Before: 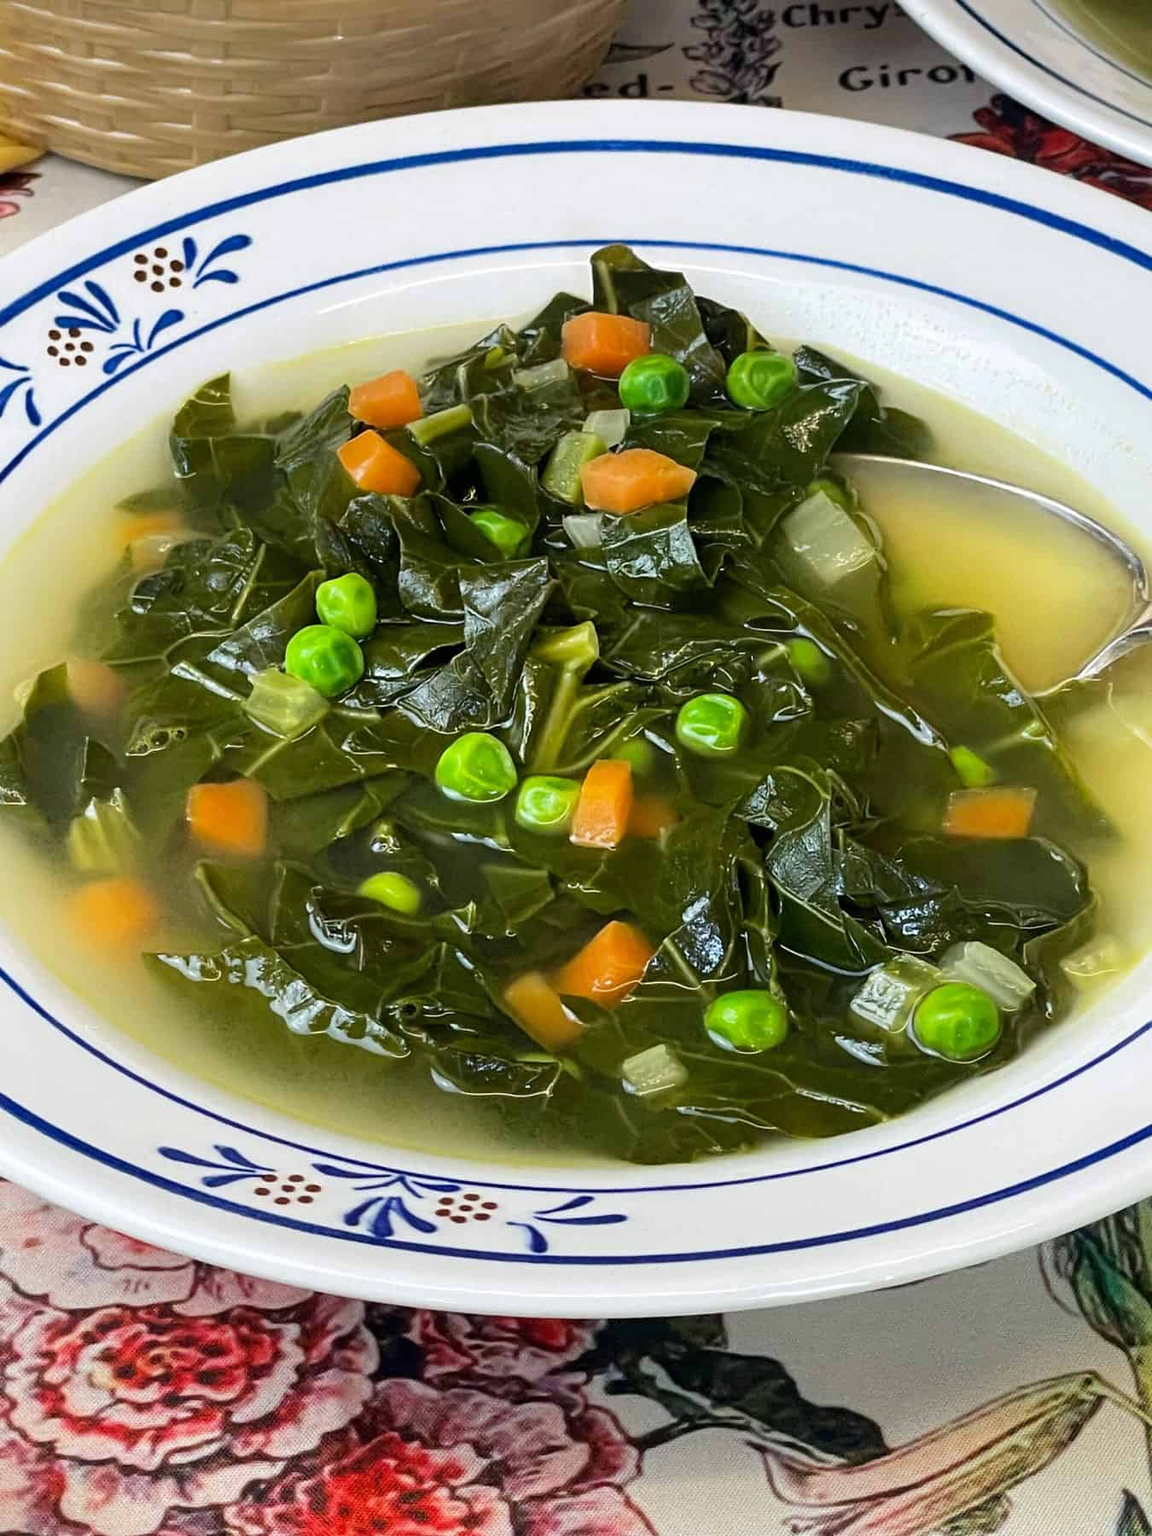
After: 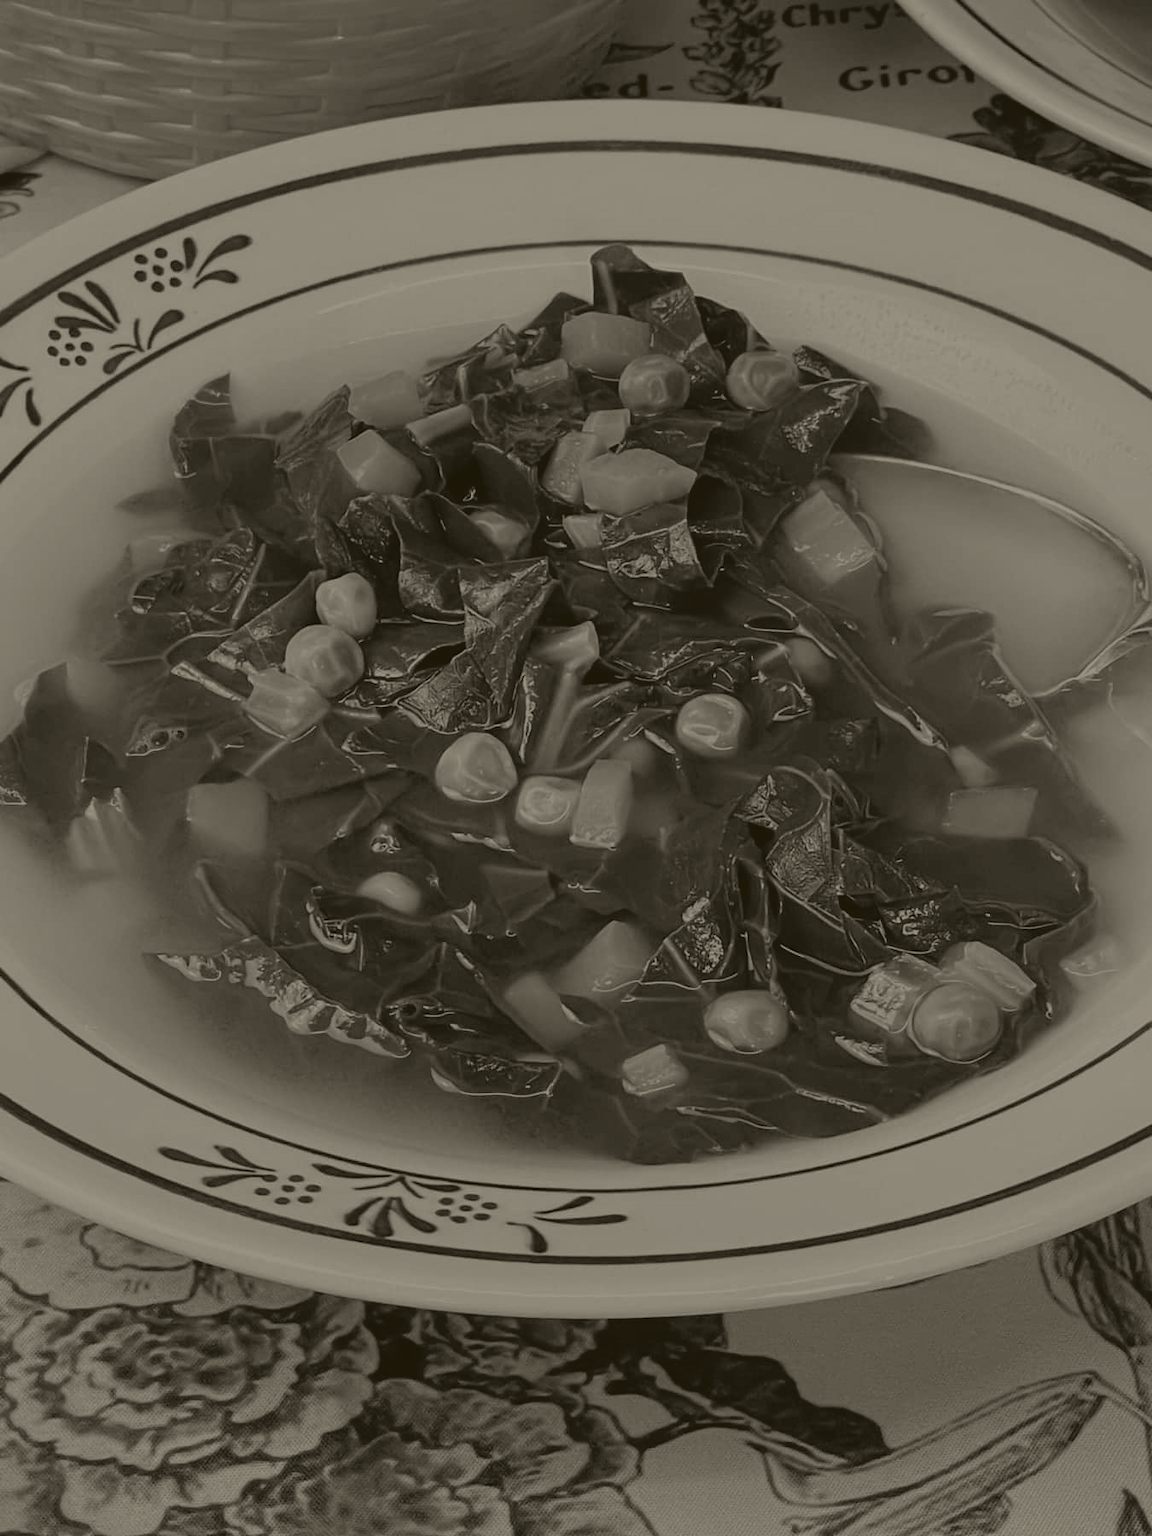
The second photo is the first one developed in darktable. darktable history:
white balance: red 1.009, blue 1.027
exposure: black level correction 0.009, exposure -0.637 EV, compensate highlight preservation false
colorize: hue 41.44°, saturation 22%, source mix 60%, lightness 10.61%
